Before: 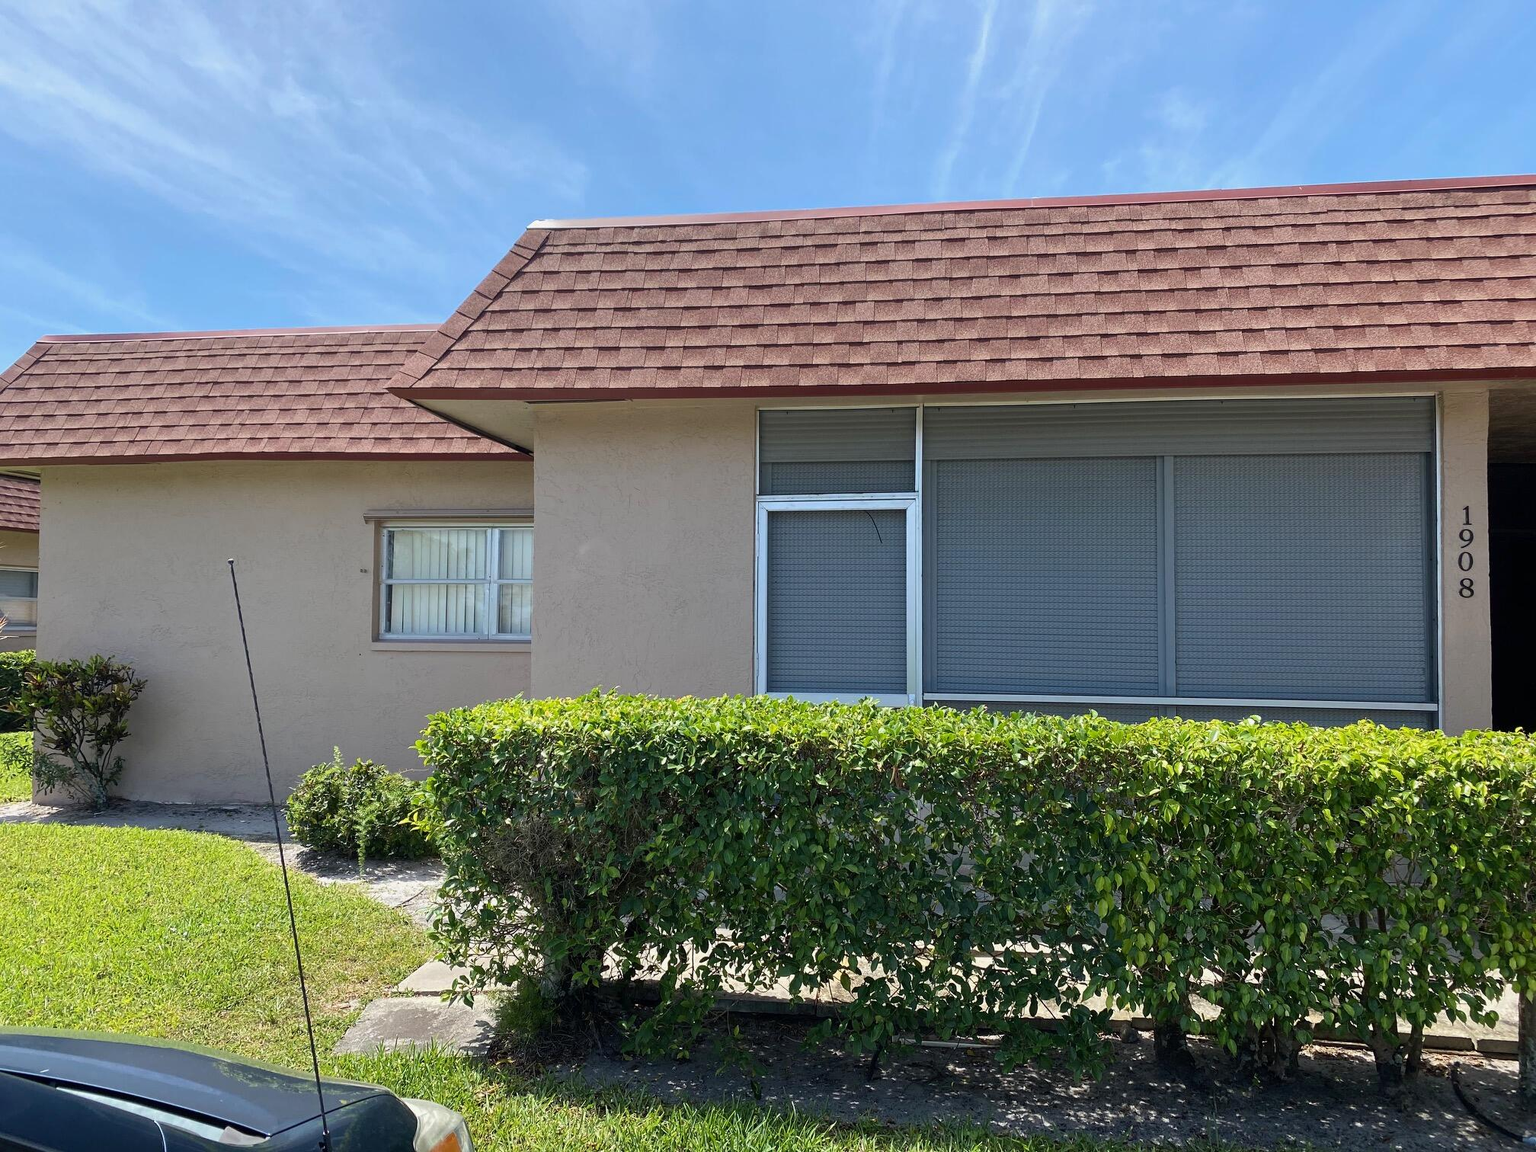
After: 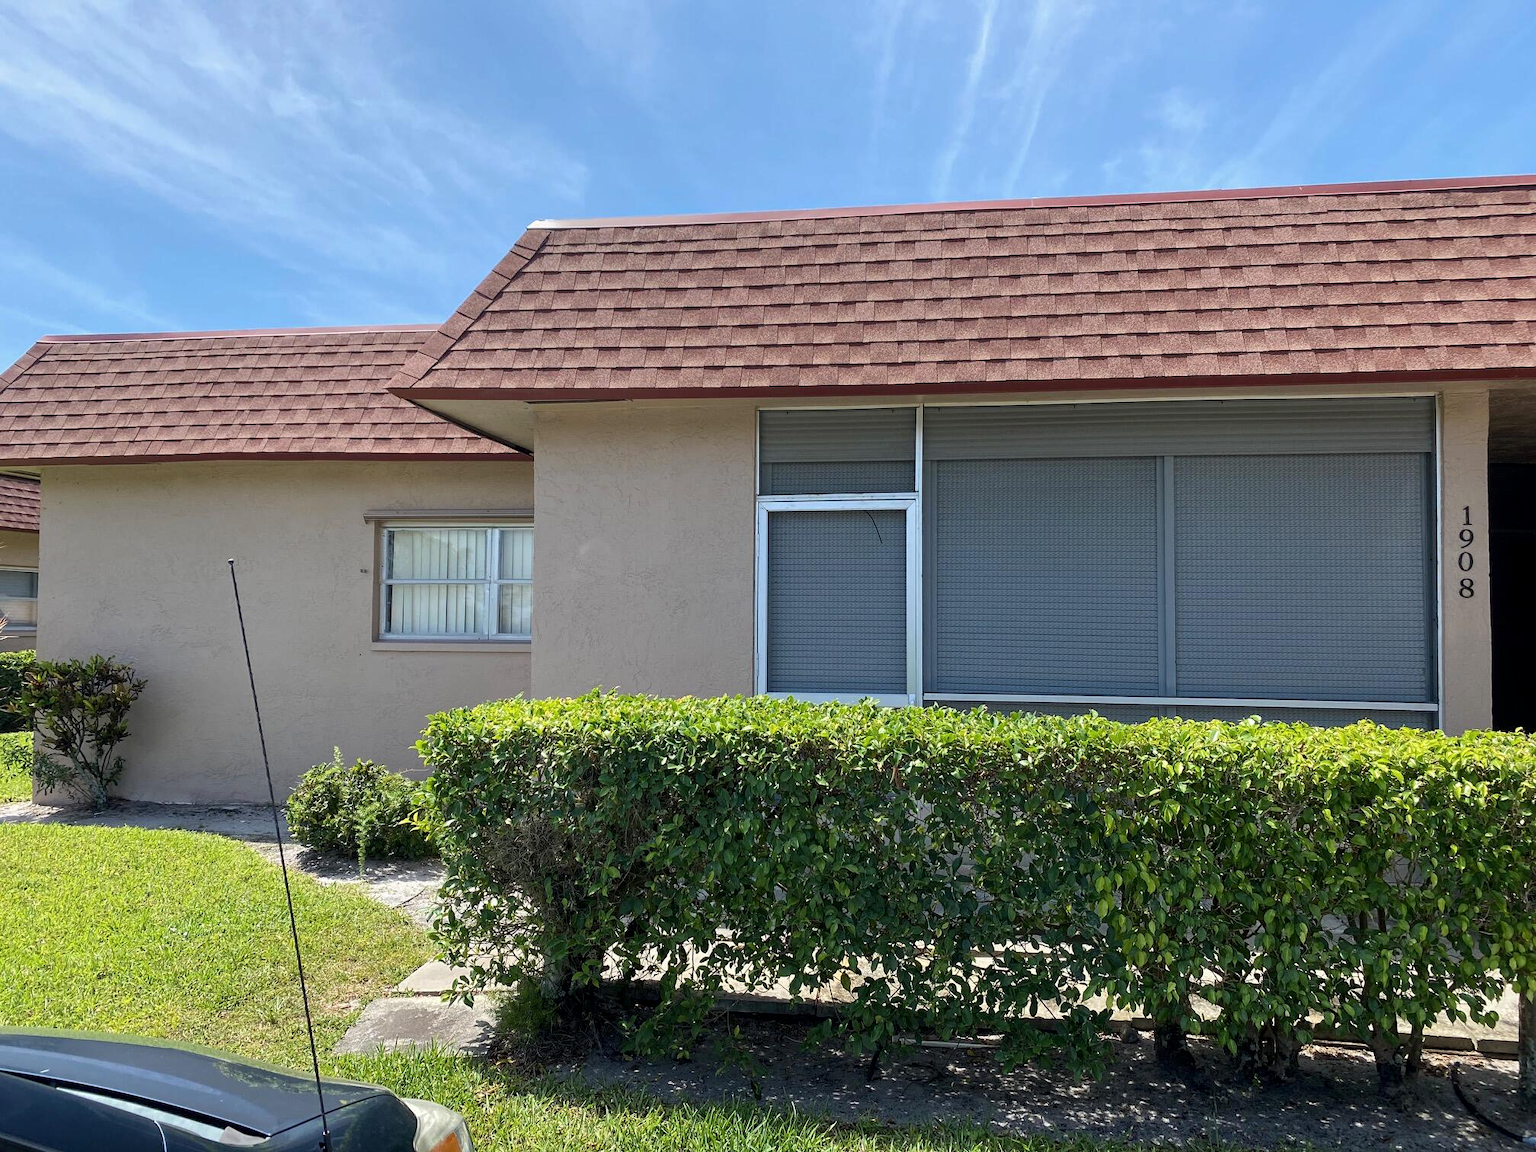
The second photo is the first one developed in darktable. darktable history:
local contrast: highlights 105%, shadows 97%, detail 119%, midtone range 0.2
